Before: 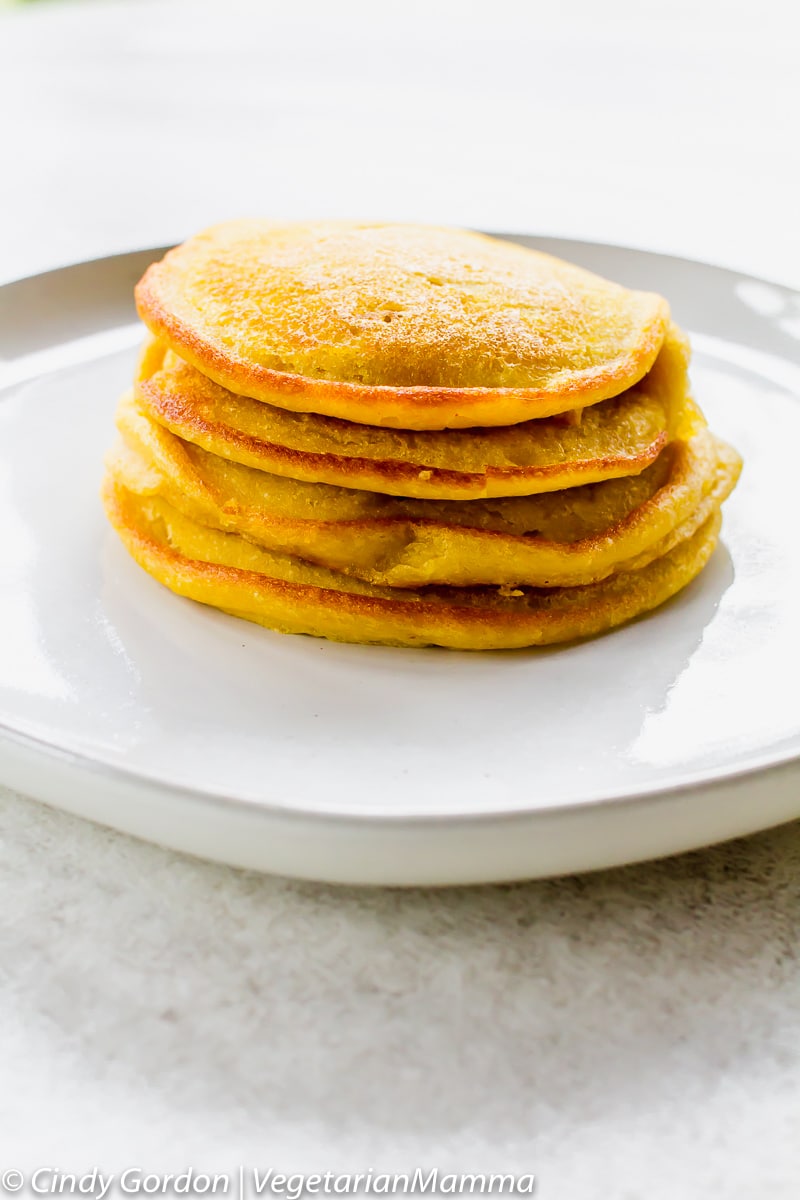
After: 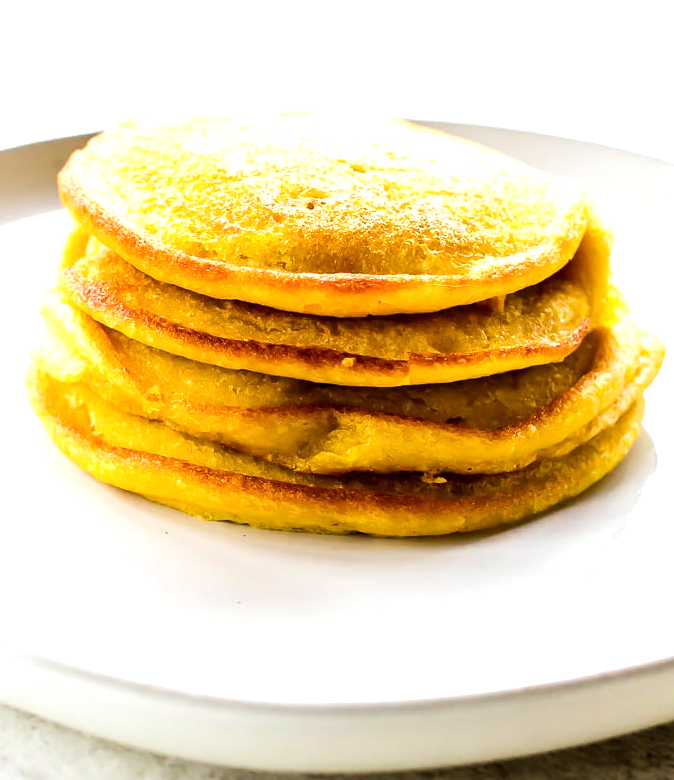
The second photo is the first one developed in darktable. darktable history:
tone equalizer: -8 EV -0.725 EV, -7 EV -0.67 EV, -6 EV -0.603 EV, -5 EV -0.423 EV, -3 EV 0.388 EV, -2 EV 0.6 EV, -1 EV 0.685 EV, +0 EV 0.723 EV, edges refinement/feathering 500, mask exposure compensation -1.57 EV, preserve details no
crop and rotate: left 9.684%, top 9.449%, right 6.052%, bottom 25.486%
velvia: strength 14.88%
